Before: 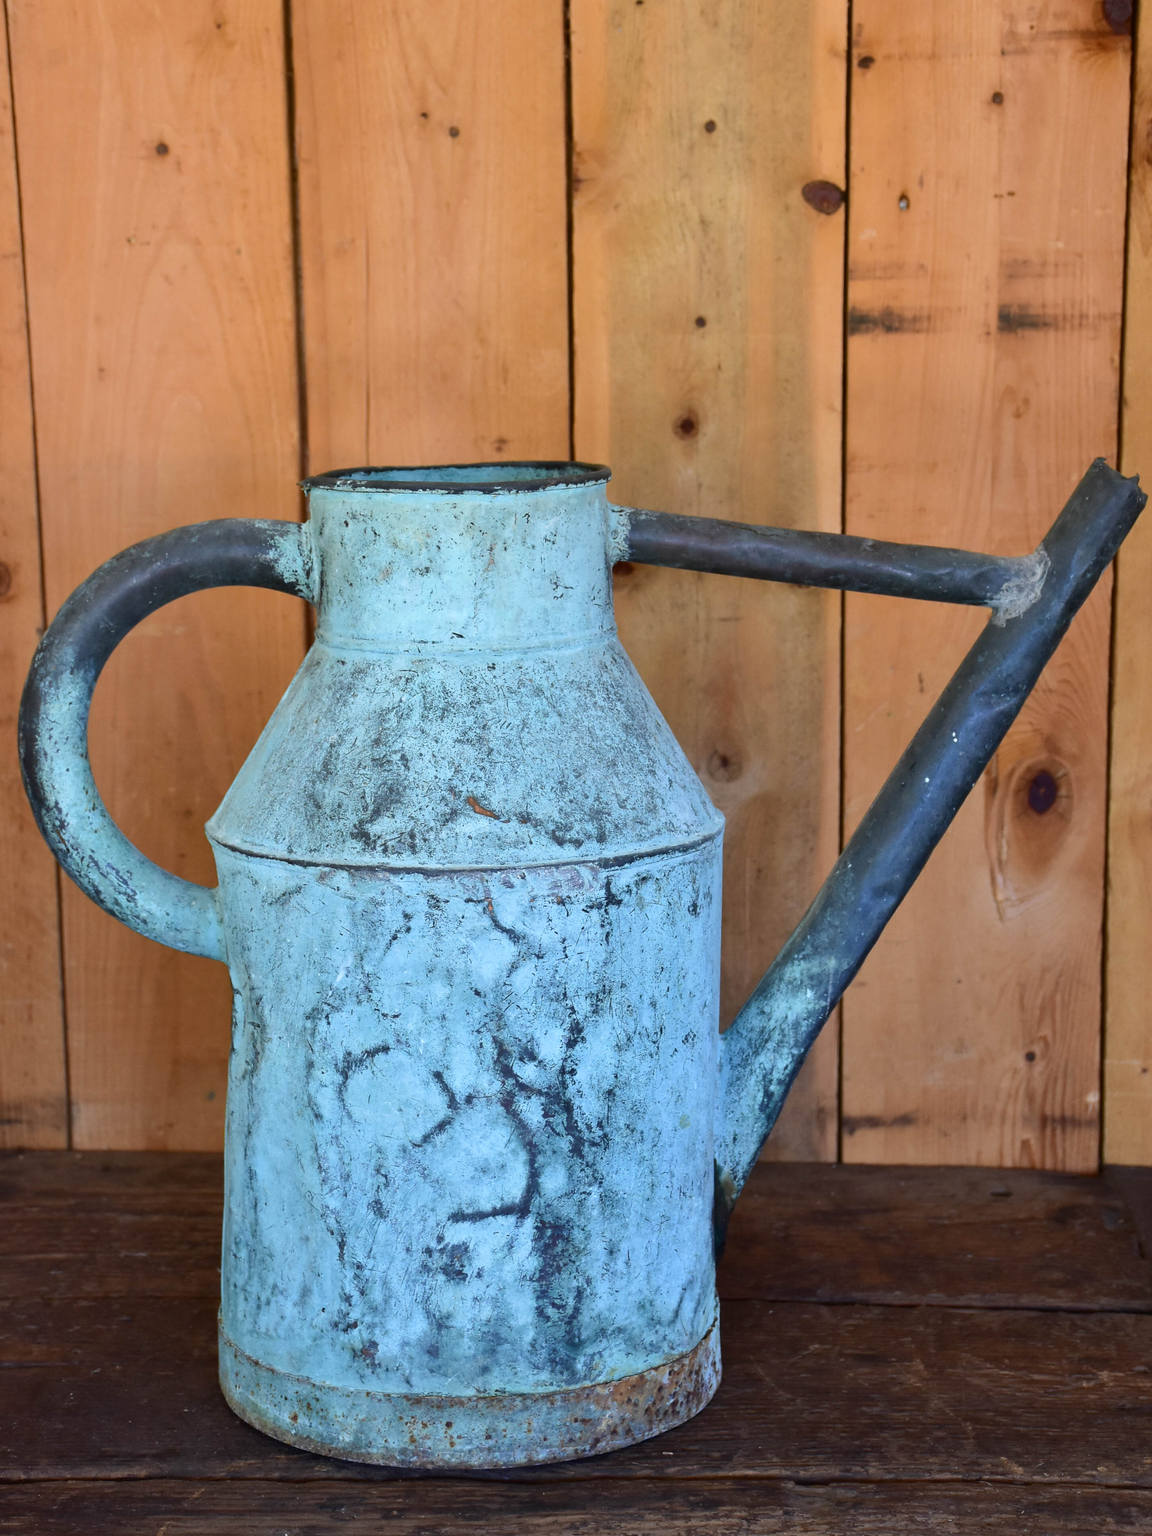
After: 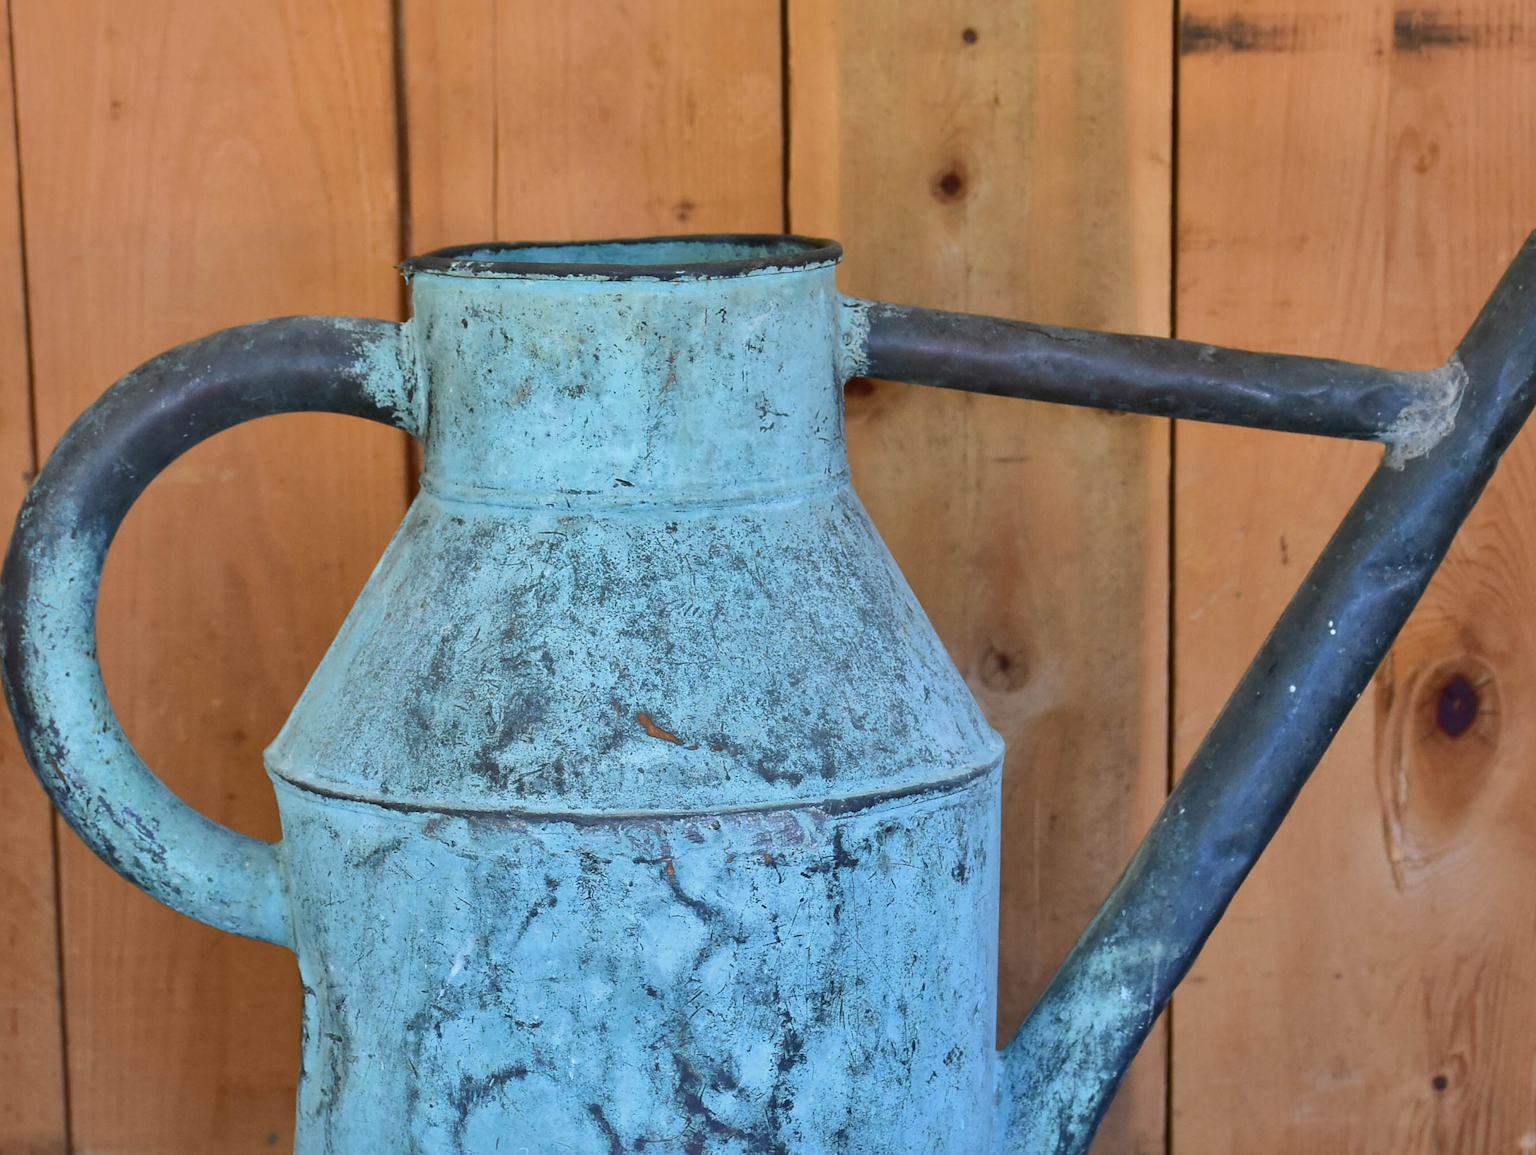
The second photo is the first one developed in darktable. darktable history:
shadows and highlights: shadows 39.78, highlights -59.72
crop: left 1.798%, top 19.356%, right 4.638%, bottom 27.834%
